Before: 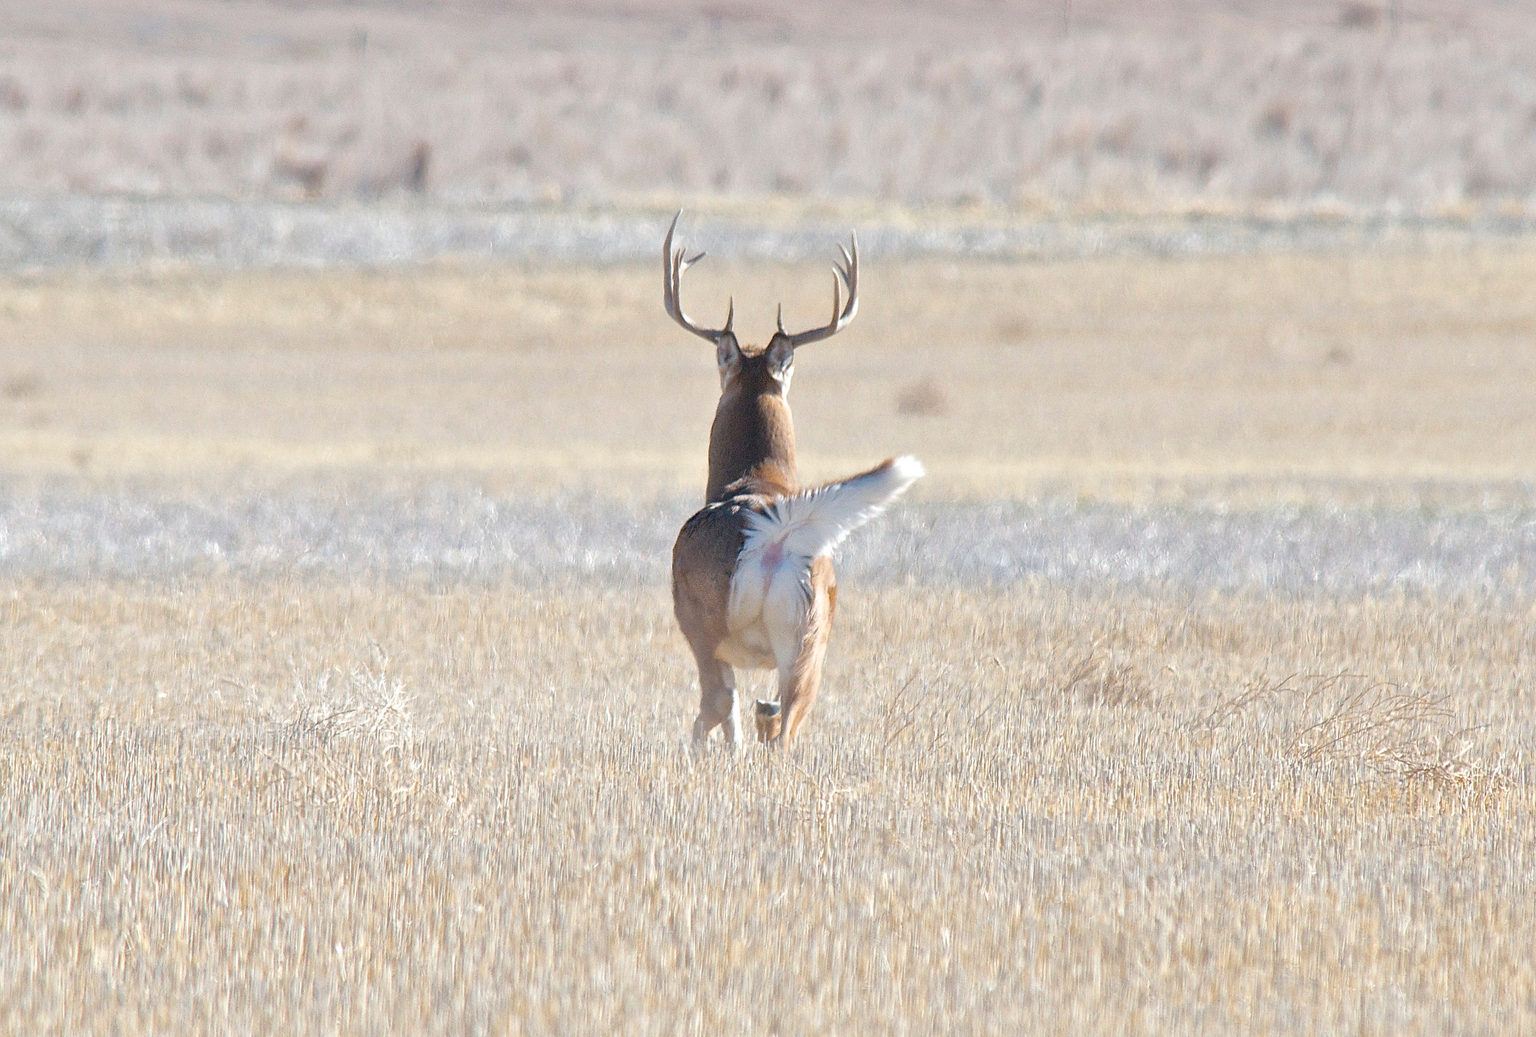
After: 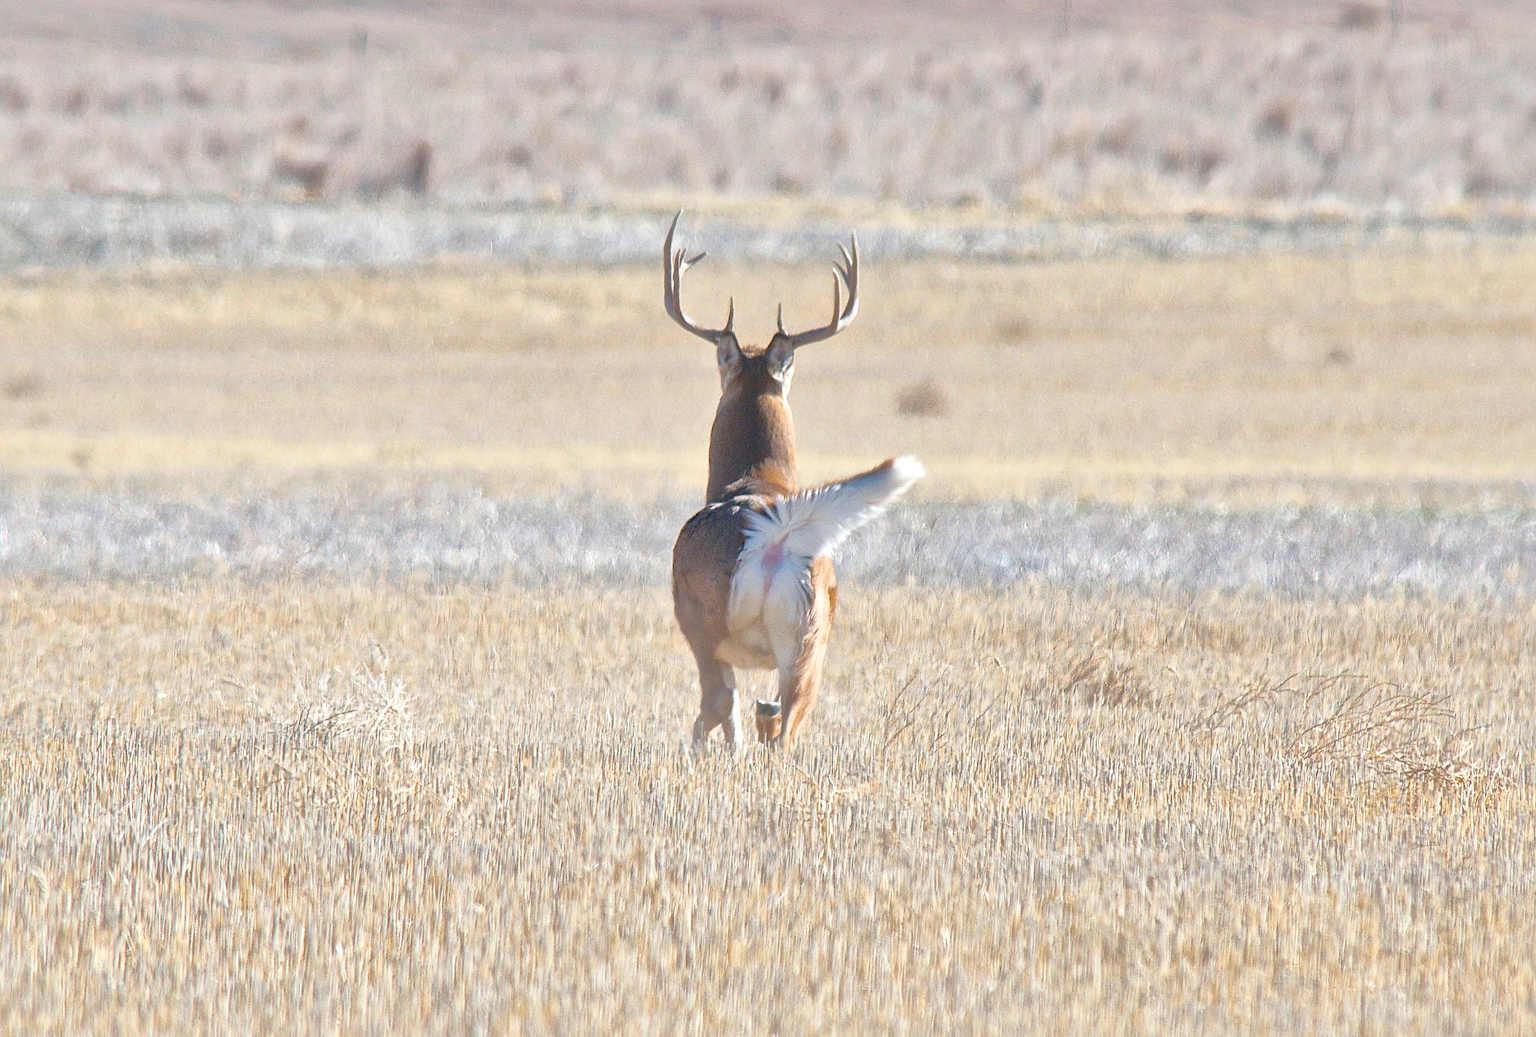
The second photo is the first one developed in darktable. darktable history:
shadows and highlights: on, module defaults
base curve: curves: ch0 [(0, 0) (0.666, 0.806) (1, 1)]
